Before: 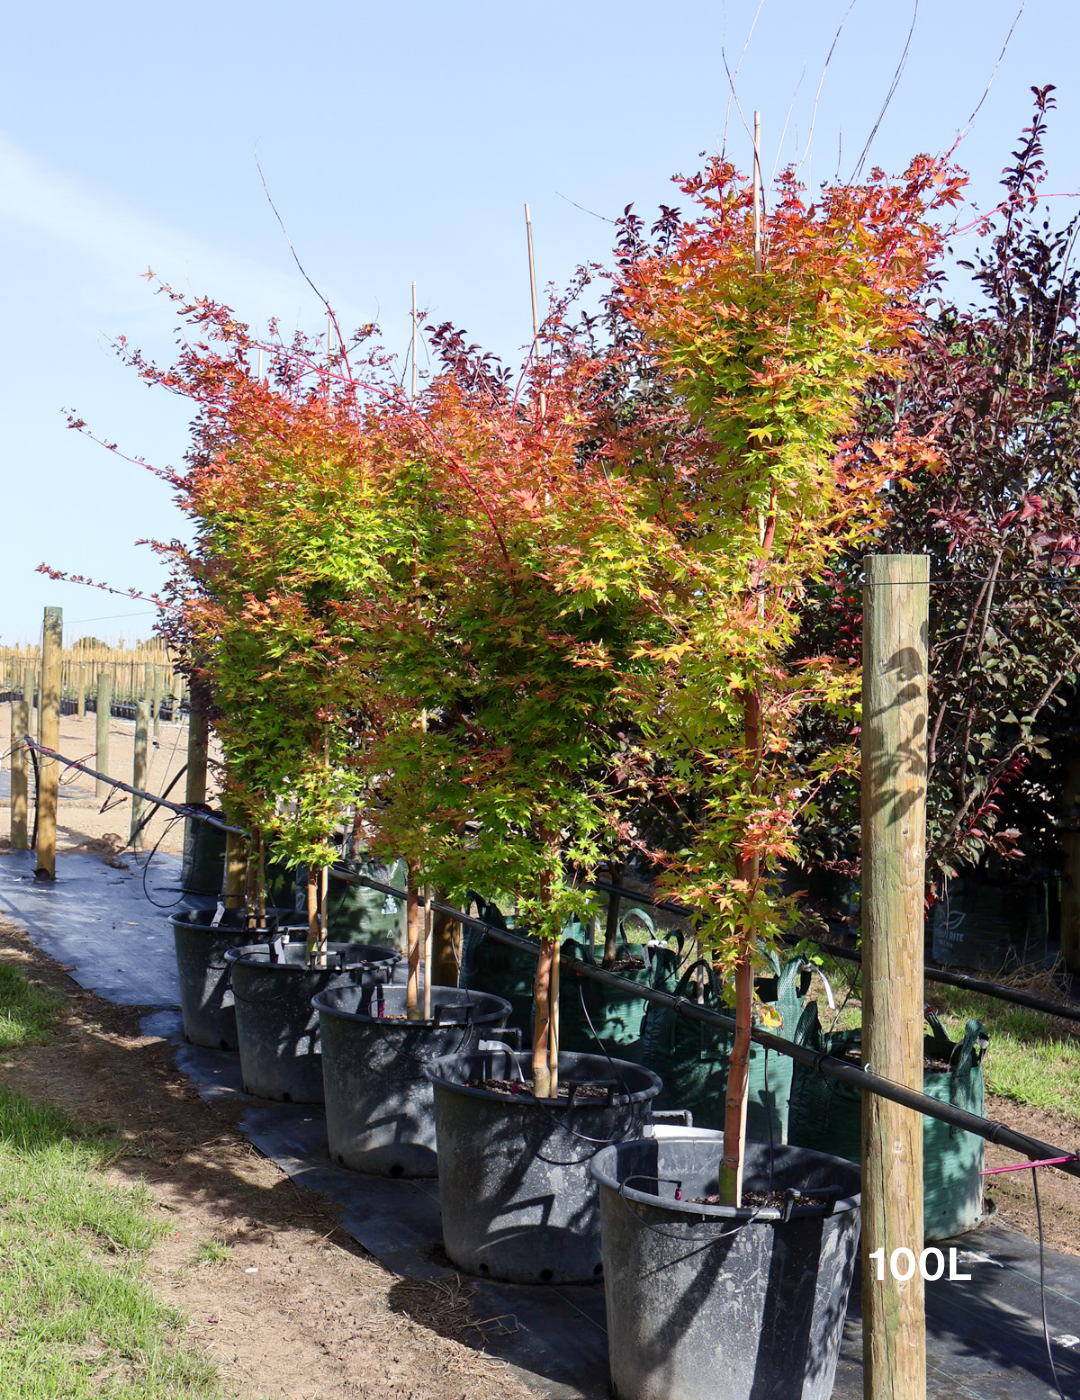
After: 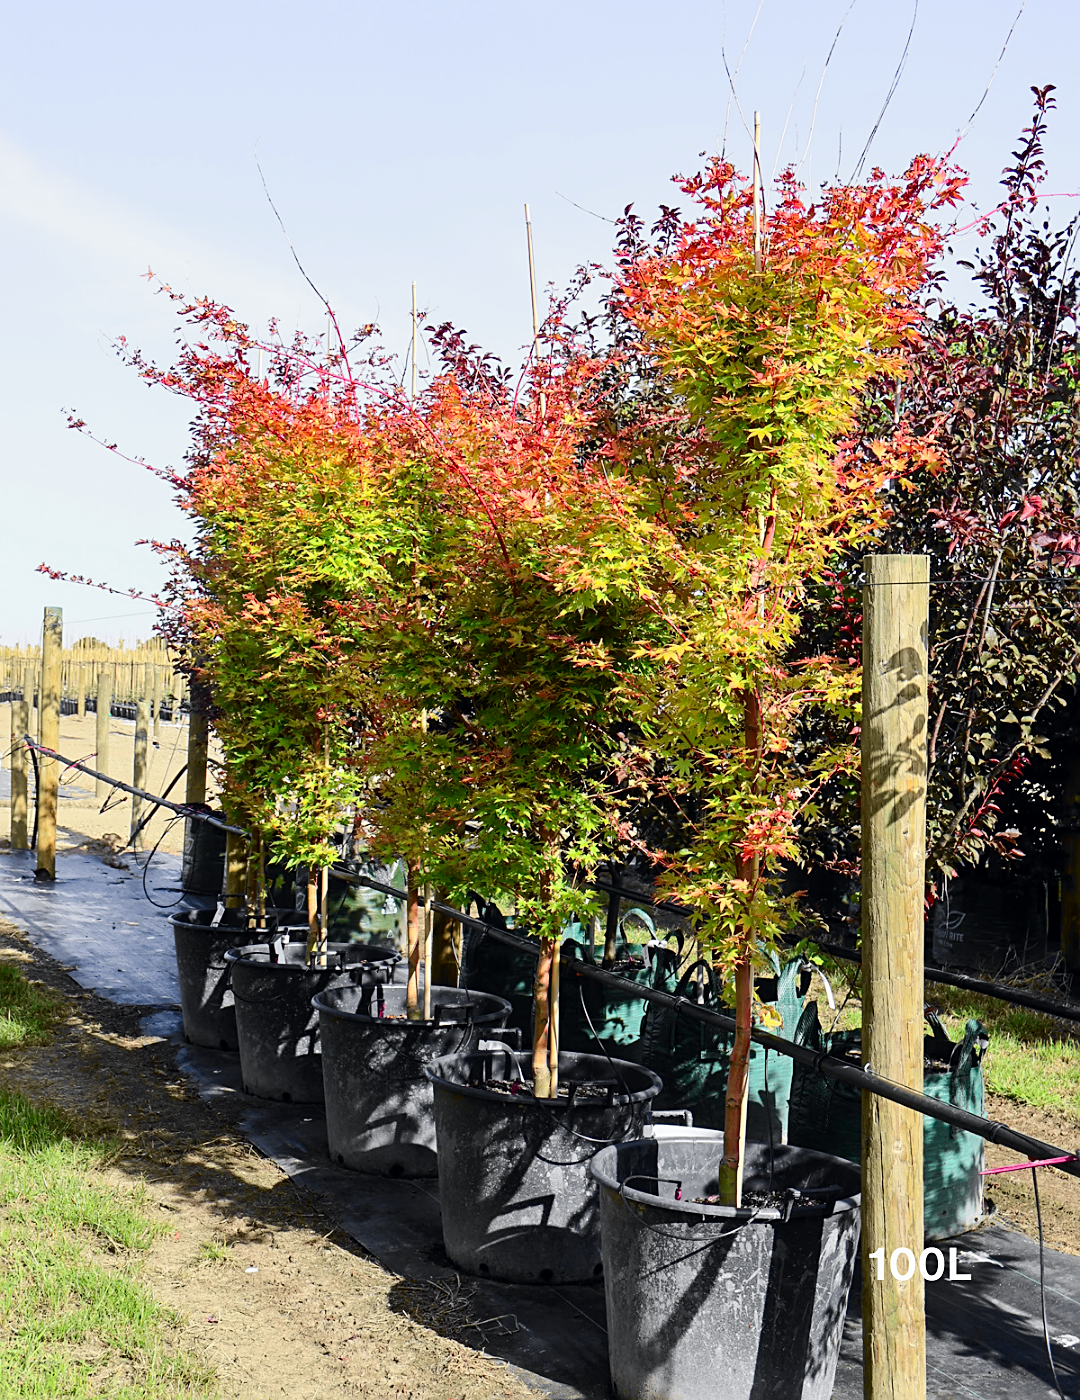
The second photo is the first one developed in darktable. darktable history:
tone curve: curves: ch0 [(0, 0) (0.071, 0.047) (0.266, 0.26) (0.483, 0.554) (0.753, 0.811) (1, 0.983)]; ch1 [(0, 0) (0.346, 0.307) (0.408, 0.387) (0.463, 0.465) (0.482, 0.493) (0.502, 0.5) (0.517, 0.502) (0.55, 0.548) (0.597, 0.61) (0.651, 0.698) (1, 1)]; ch2 [(0, 0) (0.346, 0.34) (0.434, 0.46) (0.485, 0.494) (0.5, 0.494) (0.517, 0.506) (0.526, 0.545) (0.583, 0.61) (0.625, 0.659) (1, 1)], color space Lab, independent channels, preserve colors none
sharpen: on, module defaults
